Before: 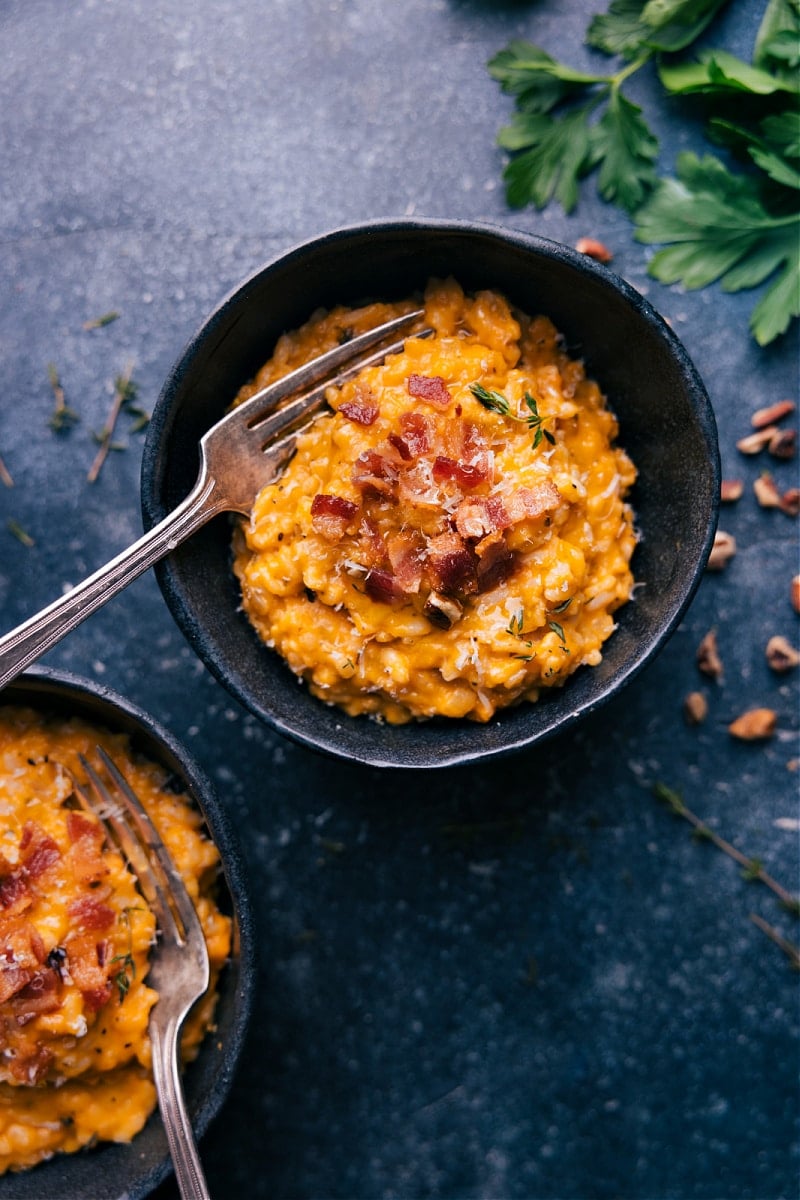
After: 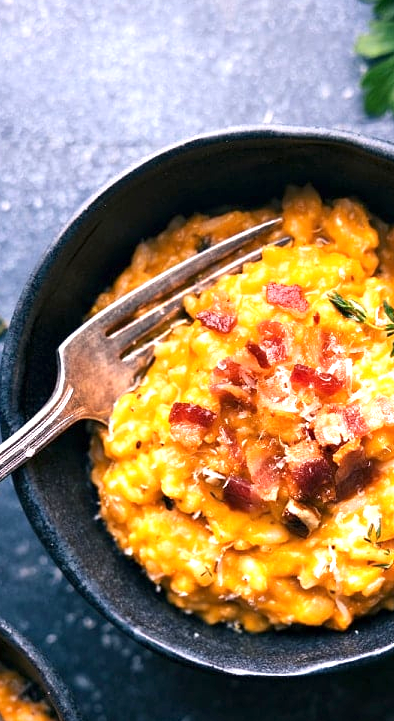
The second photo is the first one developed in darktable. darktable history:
crop: left 17.835%, top 7.675%, right 32.881%, bottom 32.213%
exposure: exposure 1 EV, compensate highlight preservation false
